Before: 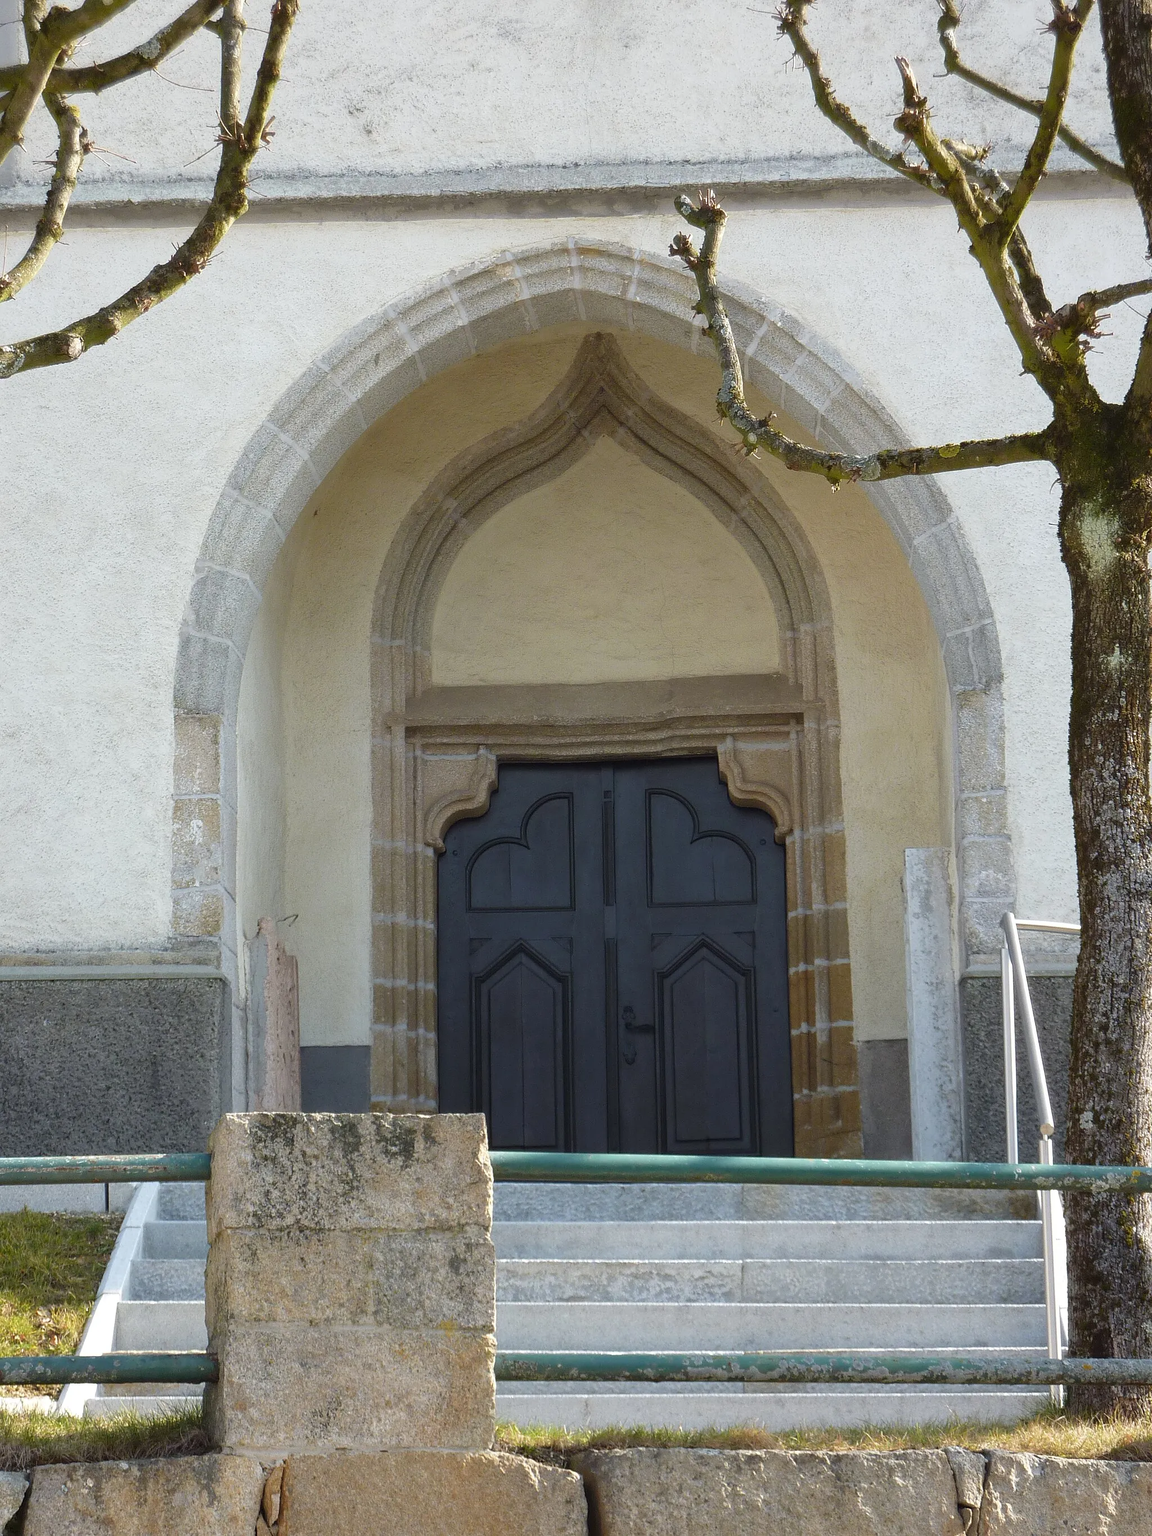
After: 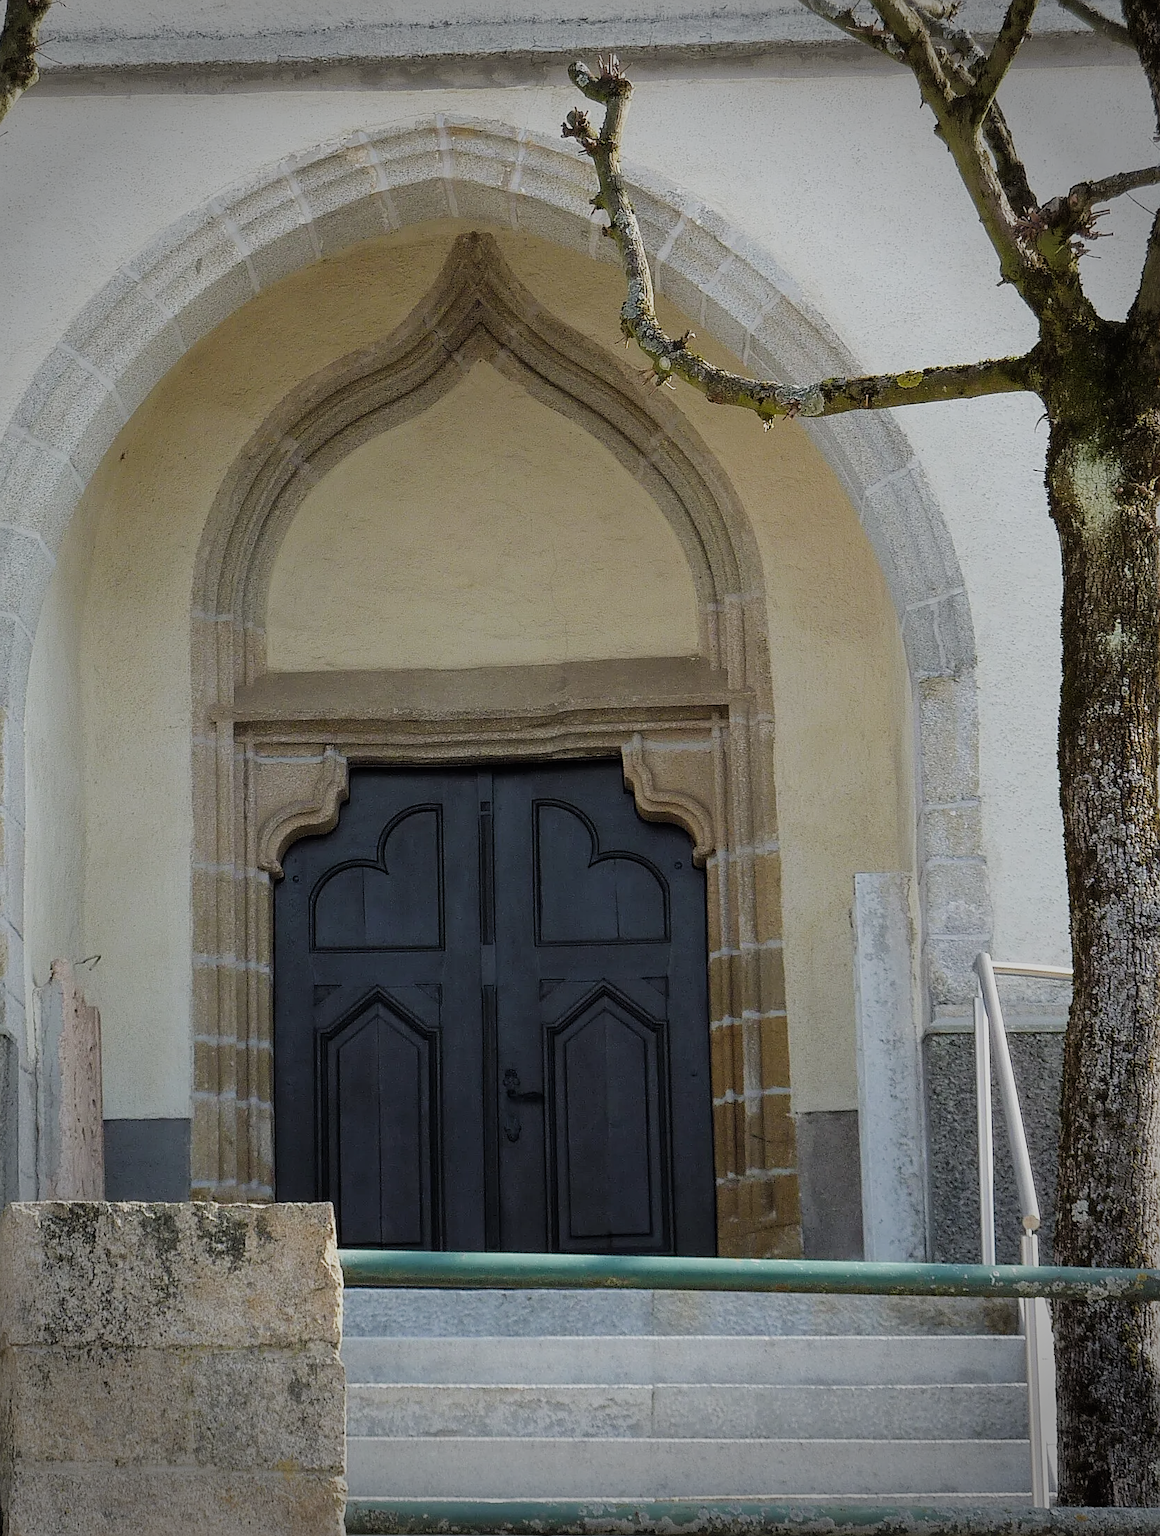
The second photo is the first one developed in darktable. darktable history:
sharpen: on, module defaults
filmic rgb: black relative exposure -7.2 EV, white relative exposure 5.34 EV, hardness 3.02
crop: left 18.854%, top 9.496%, right 0%, bottom 9.772%
color zones: mix 32.13%
vignetting: fall-off start 76.23%, fall-off radius 28.22%, brightness -0.453, saturation -0.31, width/height ratio 0.965
